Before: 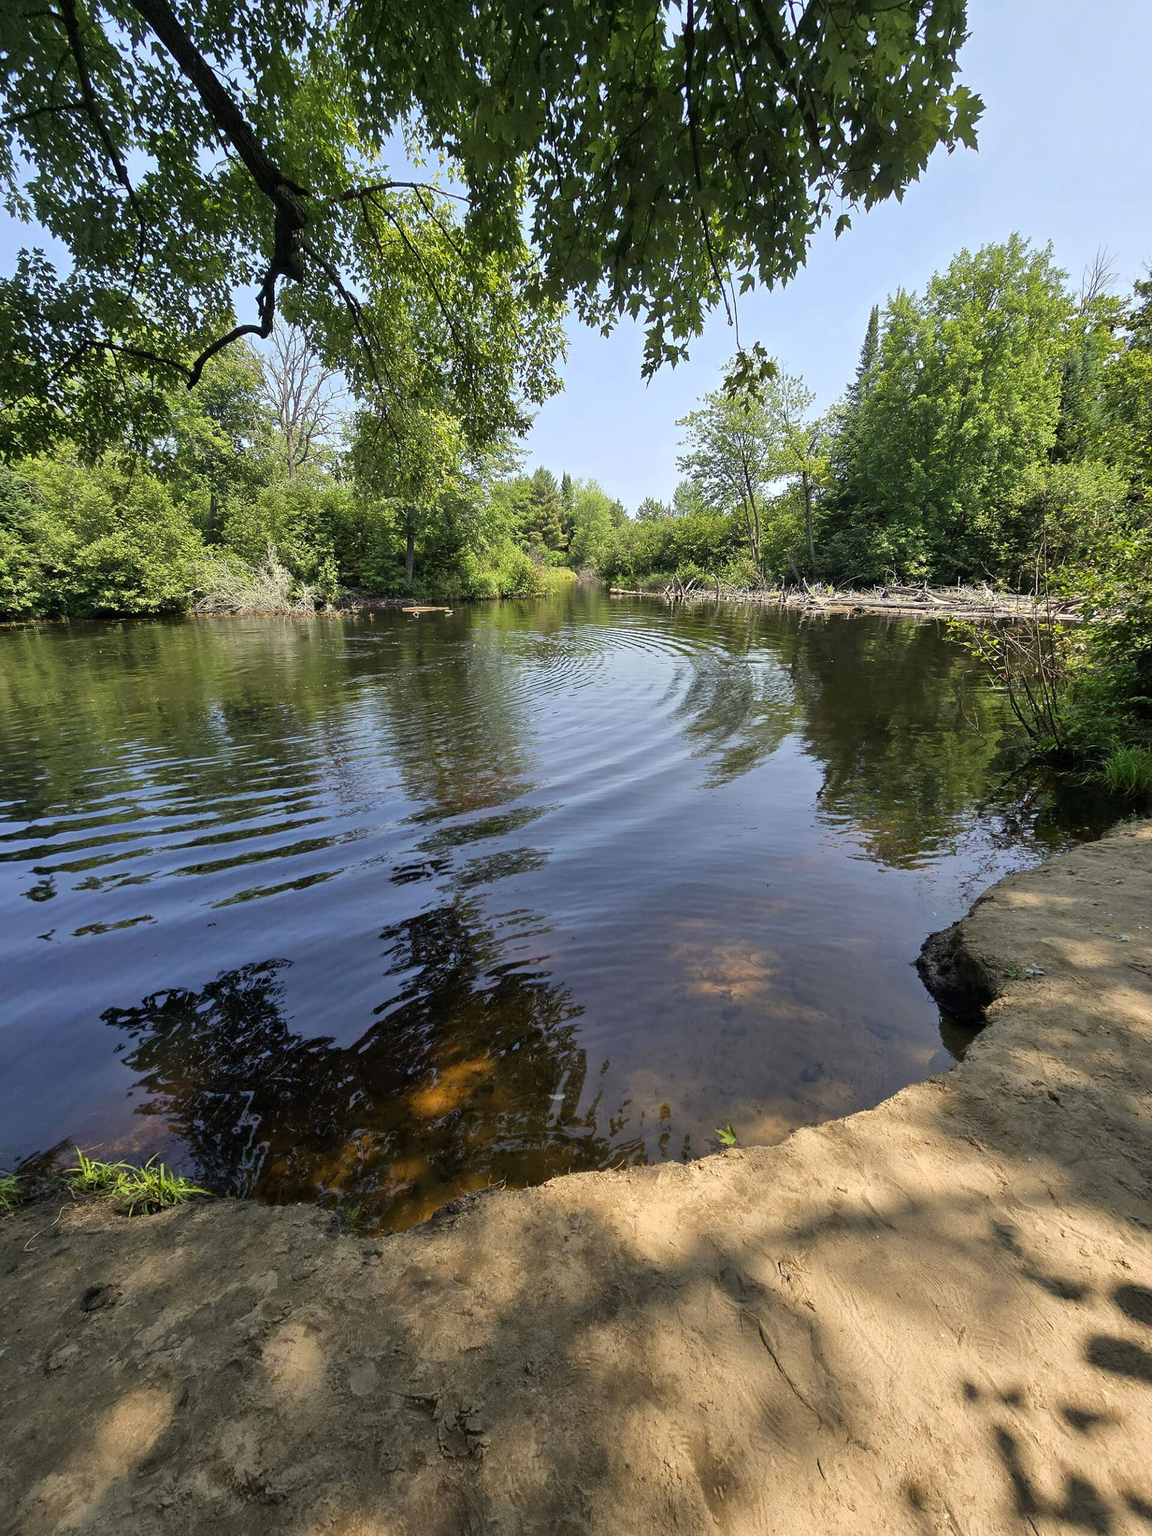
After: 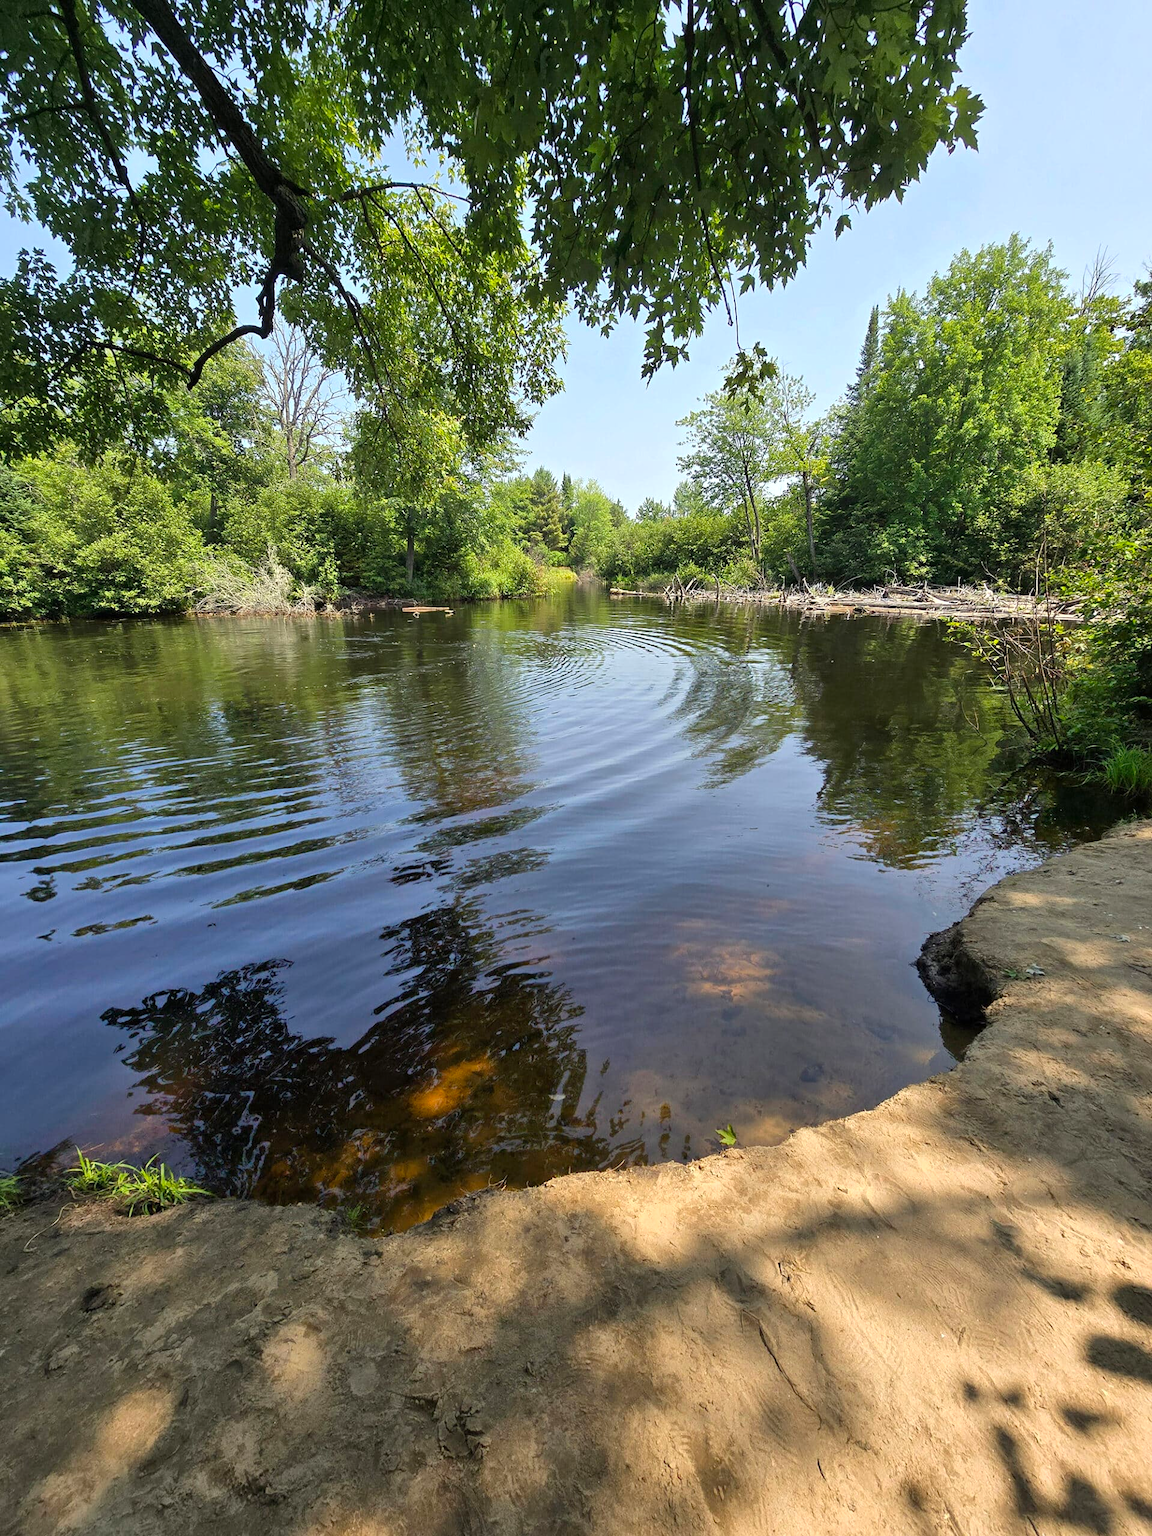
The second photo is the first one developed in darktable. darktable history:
exposure: exposure 0.162 EV, compensate highlight preservation false
